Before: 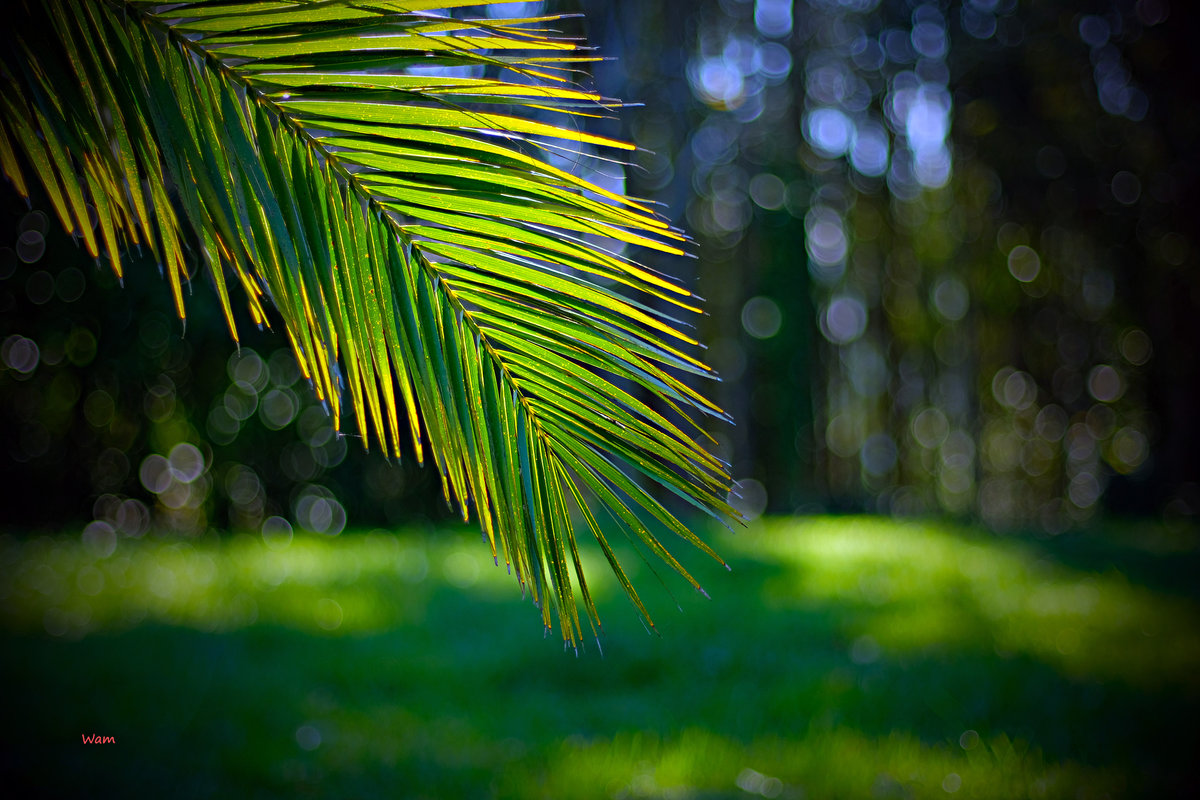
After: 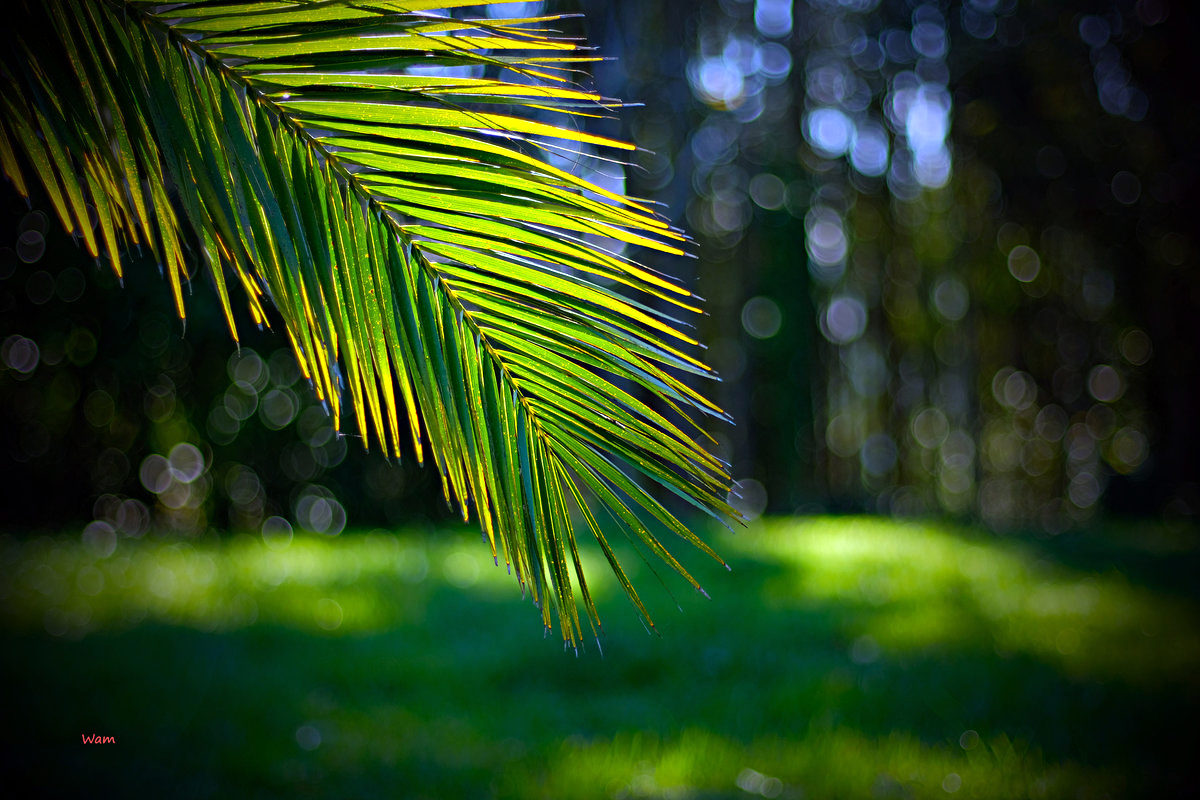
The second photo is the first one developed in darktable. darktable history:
tone equalizer: -8 EV -0.423 EV, -7 EV -0.38 EV, -6 EV -0.322 EV, -5 EV -0.221 EV, -3 EV 0.211 EV, -2 EV 0.327 EV, -1 EV 0.371 EV, +0 EV 0.387 EV, edges refinement/feathering 500, mask exposure compensation -1.57 EV, preserve details no
